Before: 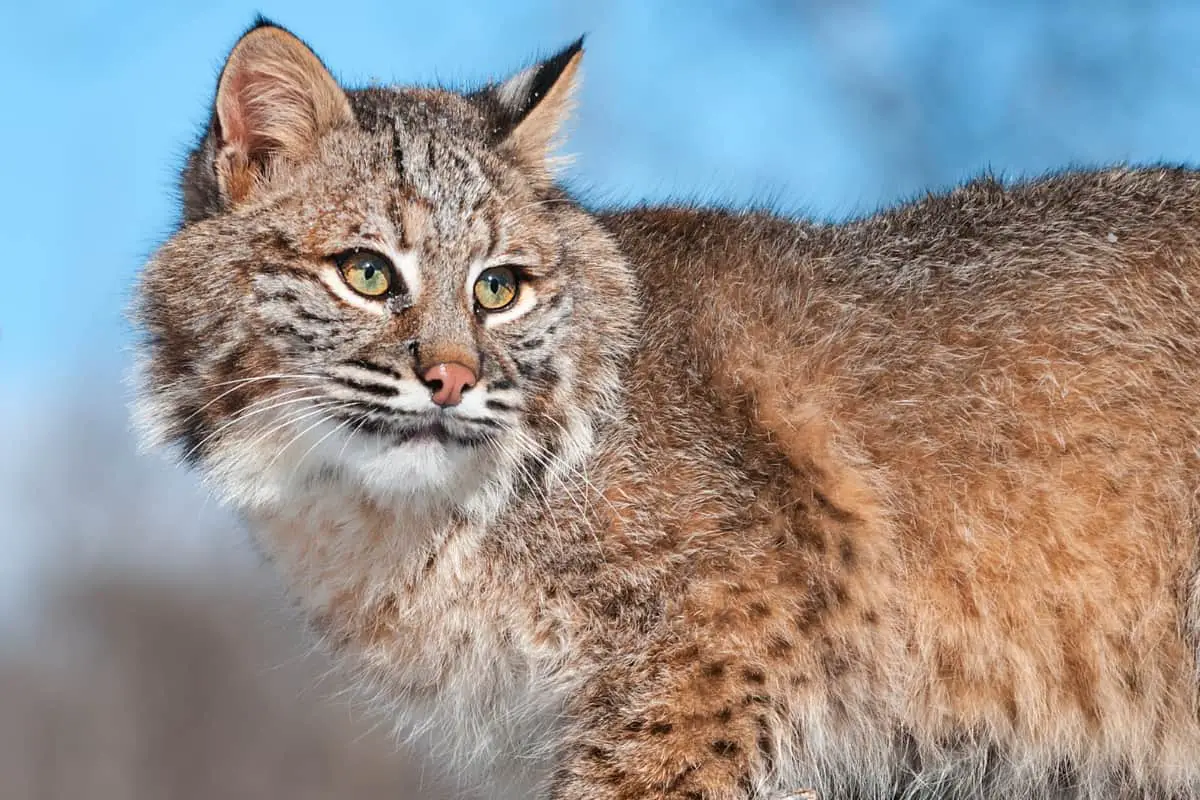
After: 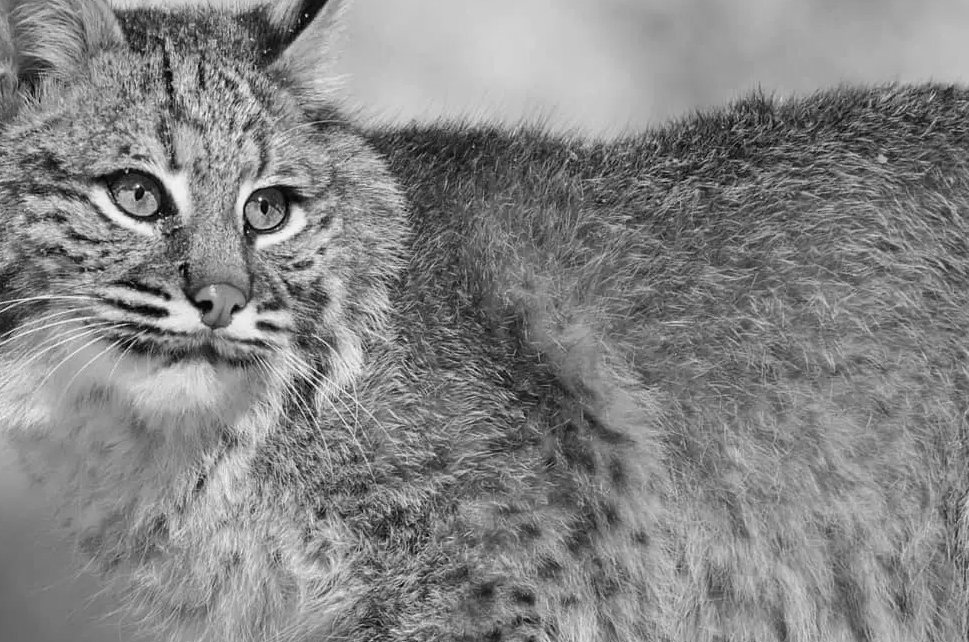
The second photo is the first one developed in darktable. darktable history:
color calibration: output gray [0.25, 0.35, 0.4, 0], illuminant same as pipeline (D50), adaptation XYZ, x 0.347, y 0.358, temperature 5018.46 K
crop: left 19.248%, top 9.892%, right 0%, bottom 9.738%
